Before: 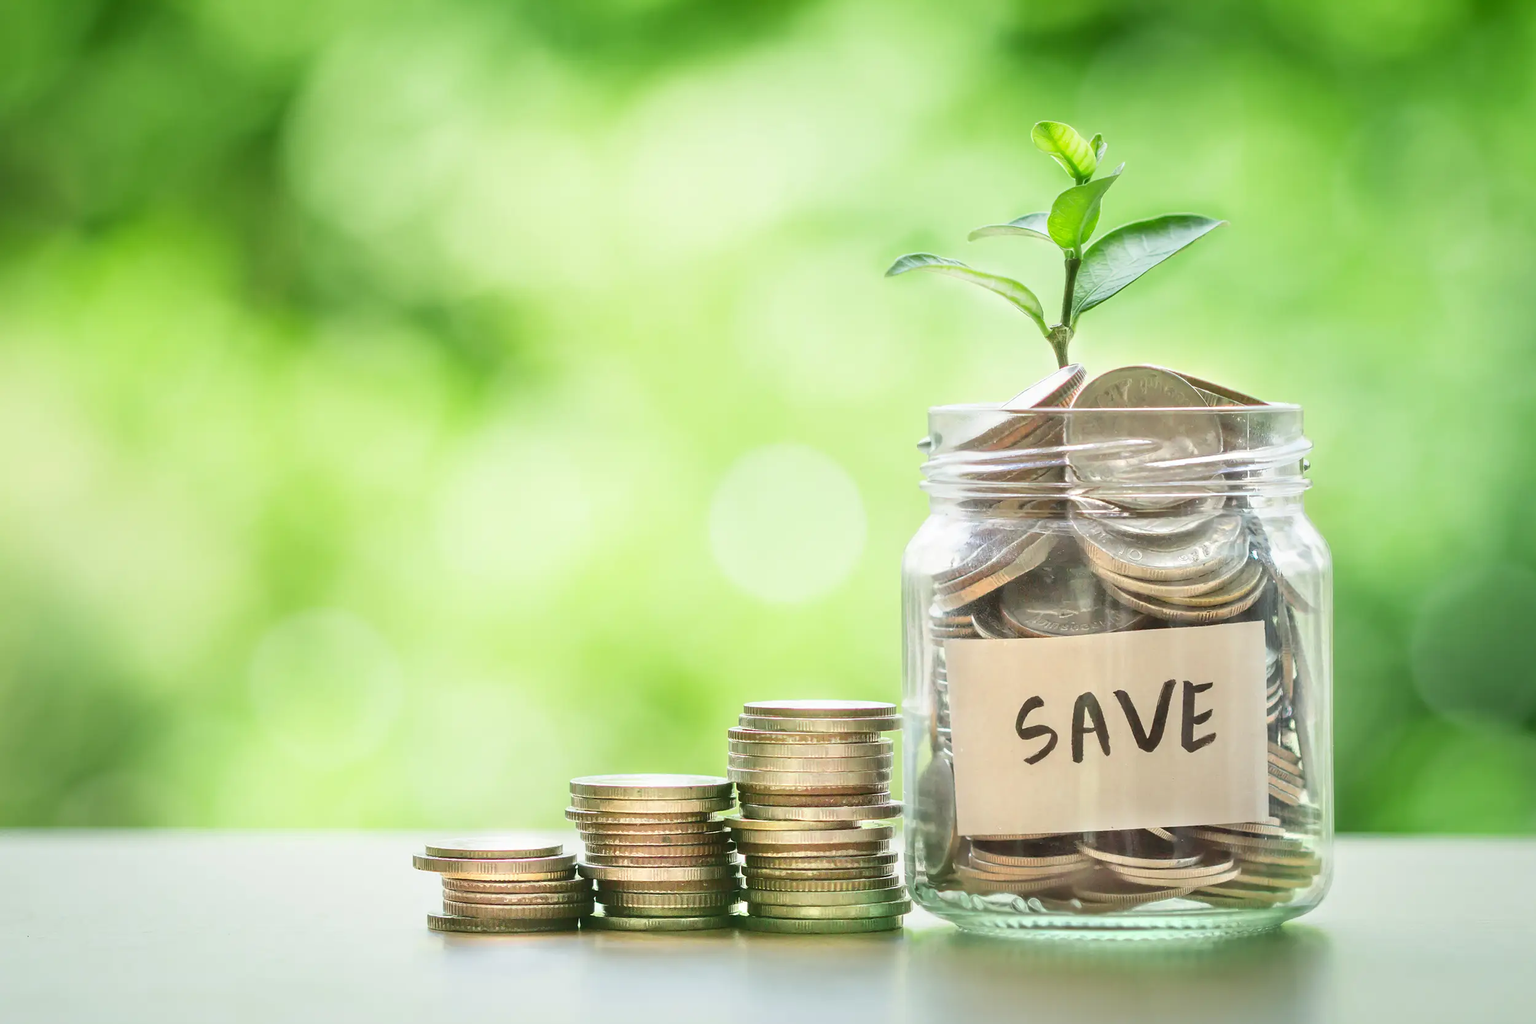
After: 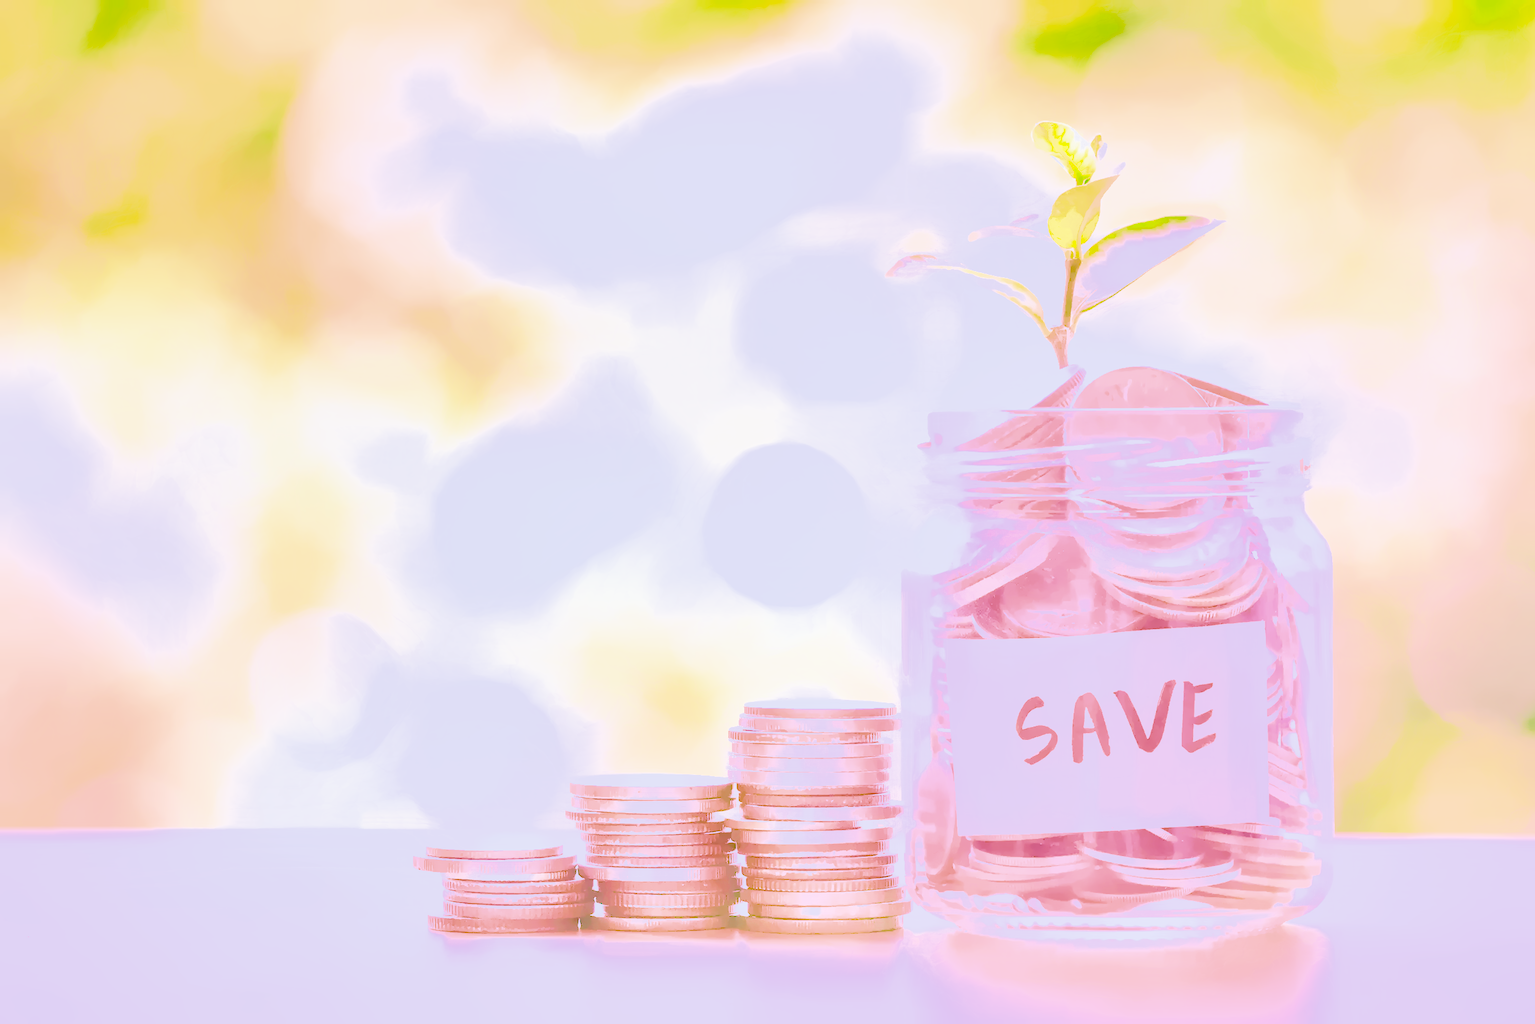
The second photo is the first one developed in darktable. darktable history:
local contrast: on, module defaults
color calibration: illuminant as shot in camera, x 0.358, y 0.373, temperature 4628.91 K
color balance rgb: linear chroma grading › shadows 10%, linear chroma grading › highlights 10%, linear chroma grading › global chroma 15%, linear chroma grading › mid-tones 15%, perceptual saturation grading › global saturation 40%, perceptual saturation grading › highlights -25%, perceptual saturation grading › mid-tones 35%, perceptual saturation grading › shadows 35%, perceptual brilliance grading › global brilliance 11.29%, global vibrance 11.29%
denoise (profiled): preserve shadows 1.52, scattering 0.002, a [-1, 0, 0], compensate highlight preservation false
exposure: black level correction 0, exposure 1.675 EV, compensate exposure bias true, compensate highlight preservation false
haze removal: compatibility mode true, adaptive false
highlight reconstruction: on, module defaults
hot pixels: on, module defaults
lens correction: scale 1, crop 1, focal 16, aperture 5.6, distance 1000, camera "Canon EOS RP", lens "Canon RF 16mm F2.8 STM"
shadows and highlights: on, module defaults
white balance: red 2.229, blue 1.46
tone equalizer: on, module defaults
velvia: on, module defaults
filmic rgb: black relative exposure -3.21 EV, white relative exposure 7.02 EV, hardness 1.46, contrast 1.35
